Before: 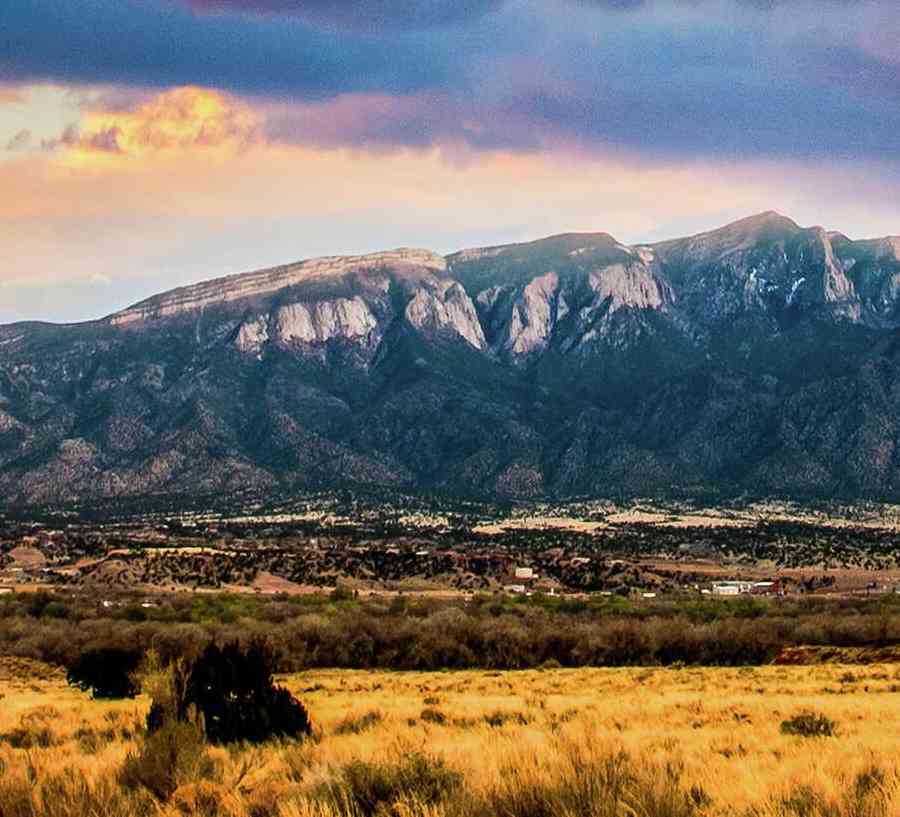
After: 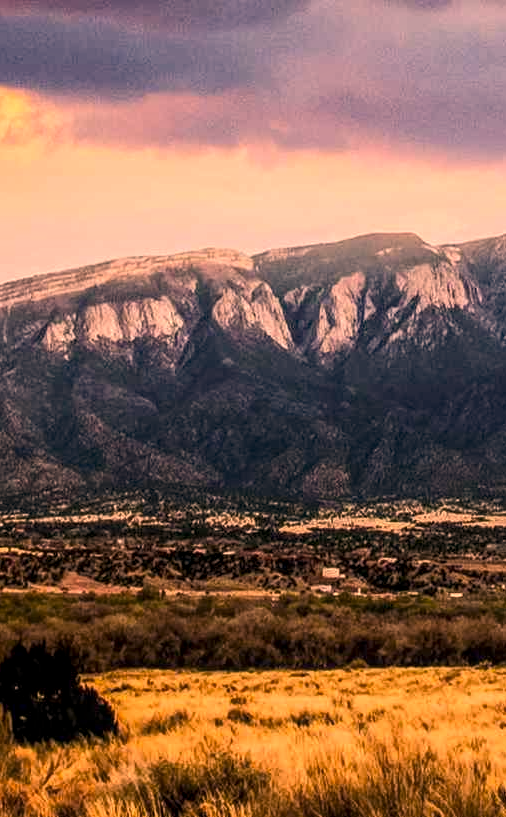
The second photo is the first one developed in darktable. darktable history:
local contrast: on, module defaults
crop: left 21.496%, right 22.254%
shadows and highlights: shadows -54.3, highlights 86.09, soften with gaussian
exposure: compensate highlight preservation false
color correction: highlights a* 40, highlights b* 40, saturation 0.69
